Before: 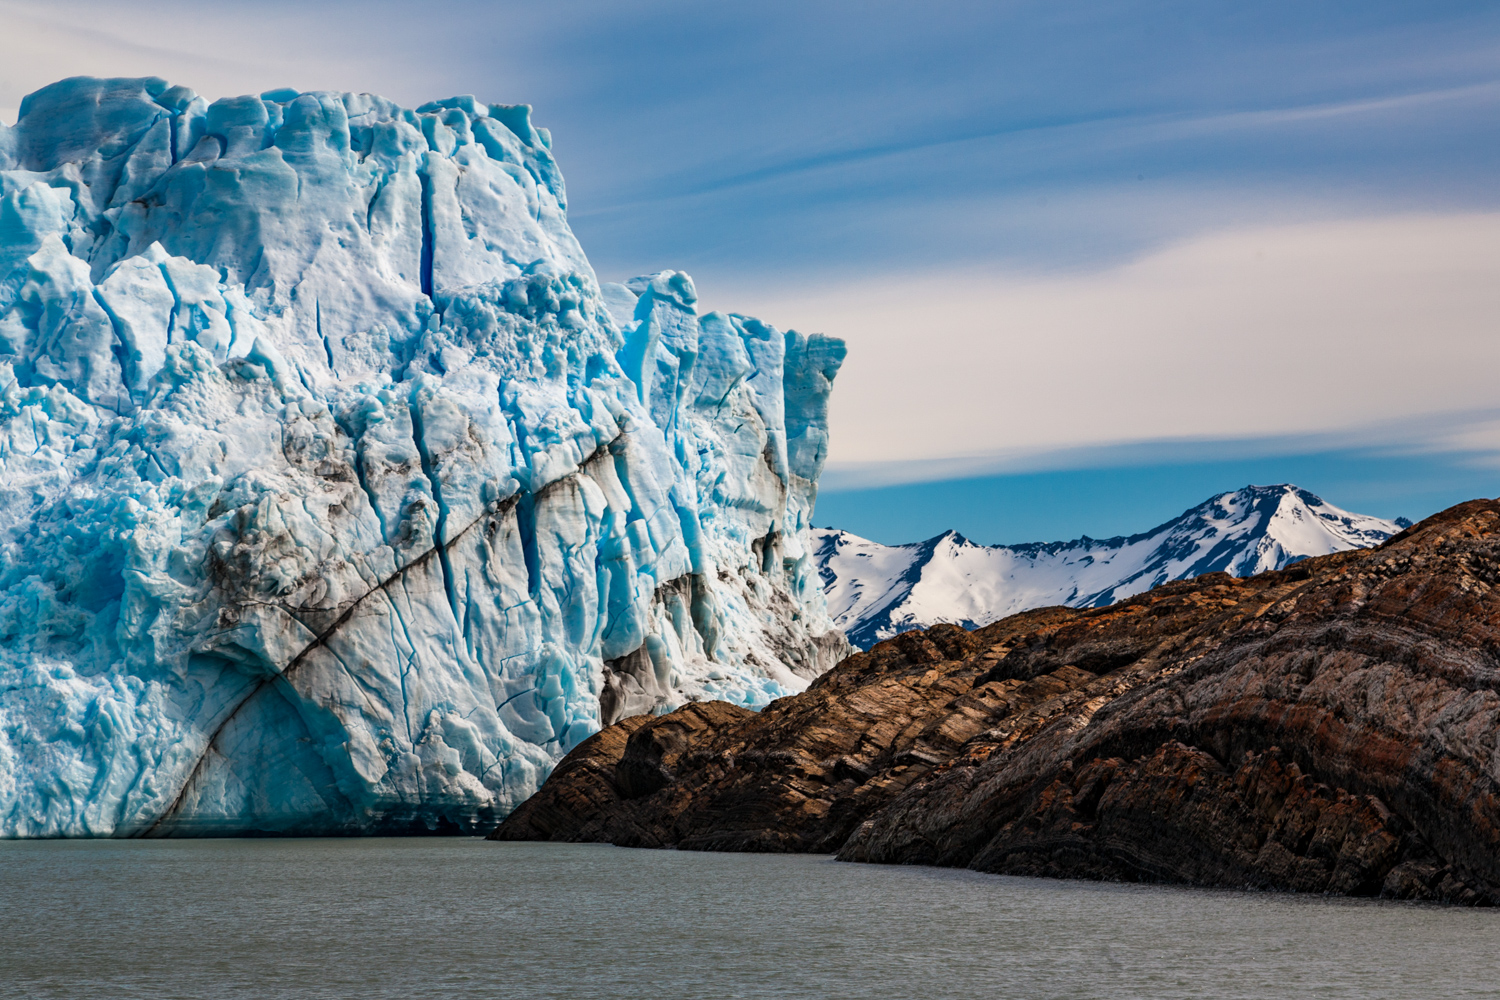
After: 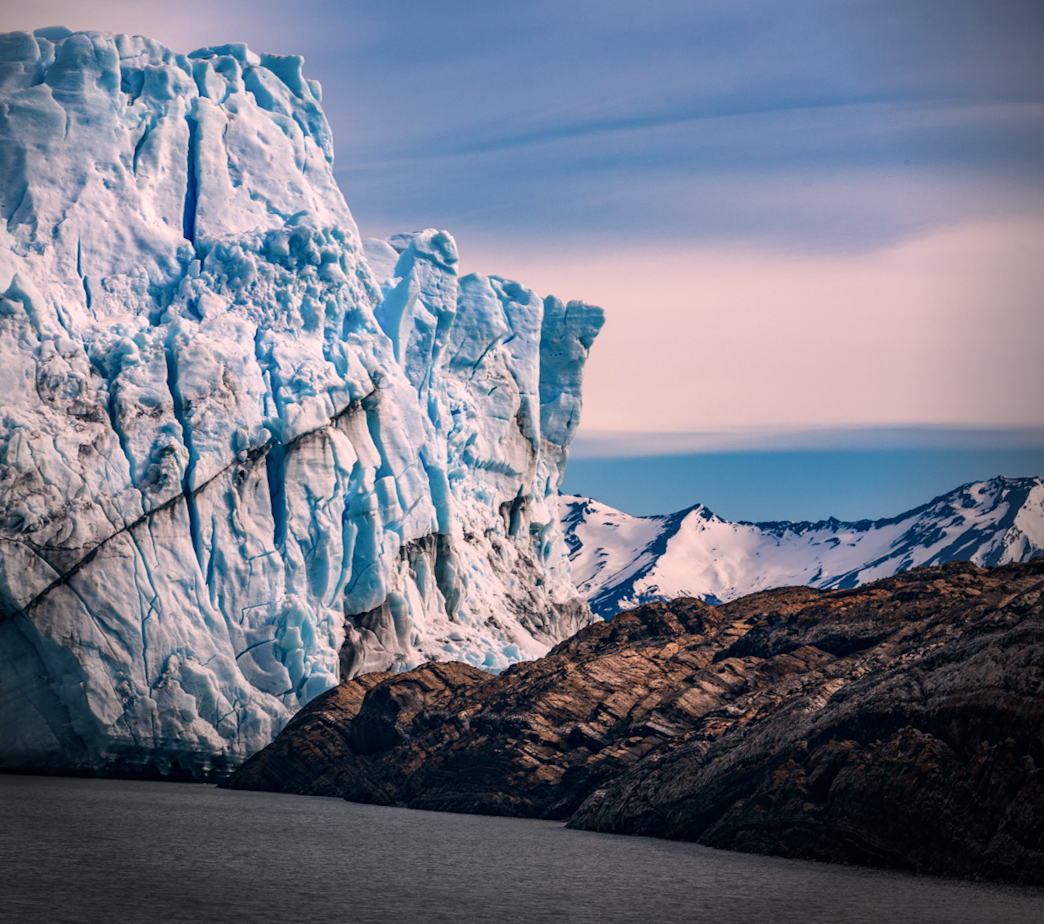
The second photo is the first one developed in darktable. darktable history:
crop and rotate: angle -3.16°, left 13.968%, top 0.023%, right 10.735%, bottom 0.017%
vignetting: brightness -0.797, center (-0.052, -0.359), unbound false
local contrast: detail 115%
color correction: highlights a* 14.43, highlights b* 6.06, shadows a* -5.44, shadows b* -15.21, saturation 0.87
